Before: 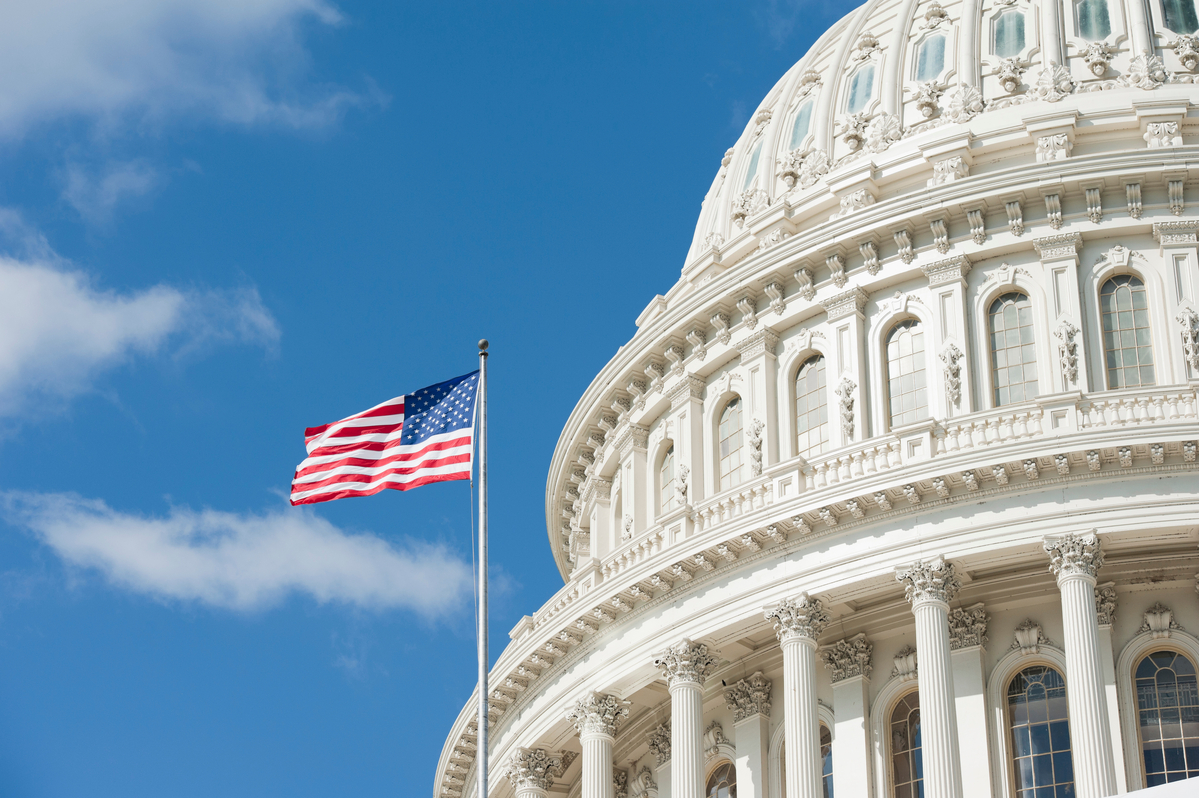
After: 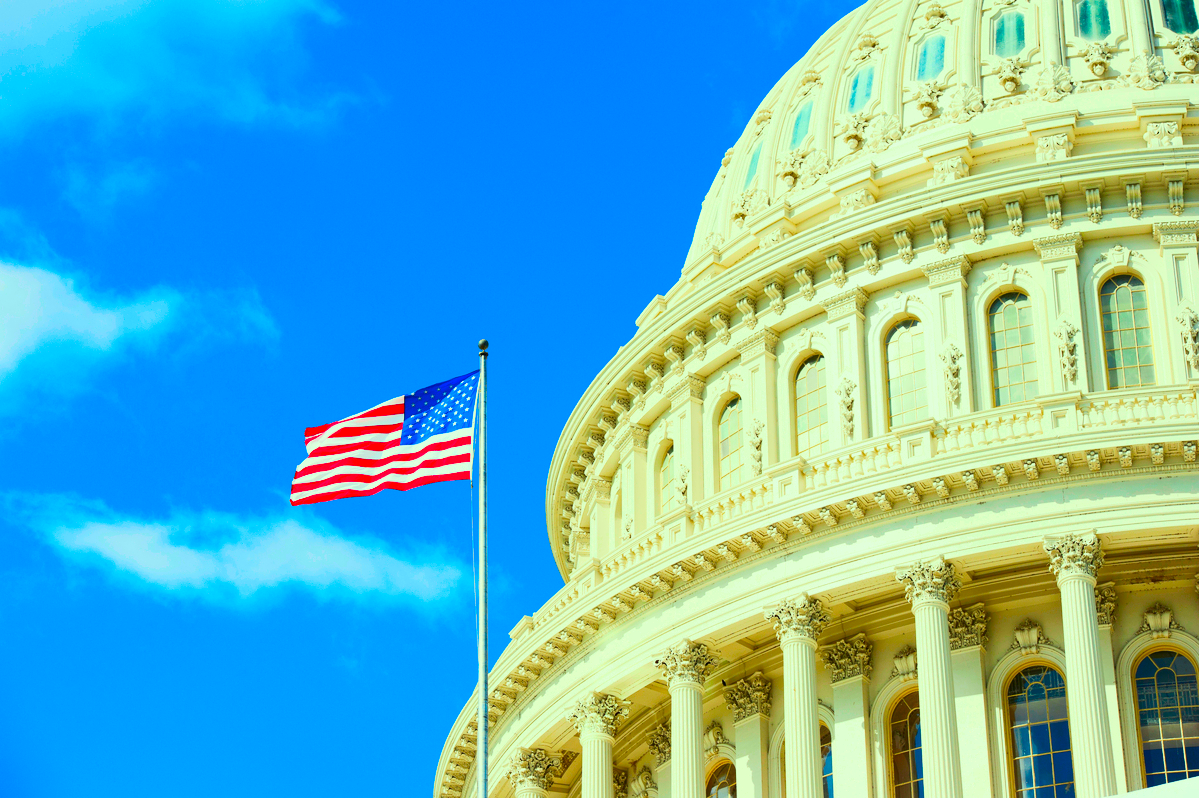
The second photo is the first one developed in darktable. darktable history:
contrast brightness saturation: contrast 0.259, brightness 0.022, saturation 0.883
exposure: exposure -0.012 EV, compensate highlight preservation false
color correction: highlights a* -10.79, highlights b* 9.91, saturation 1.71
